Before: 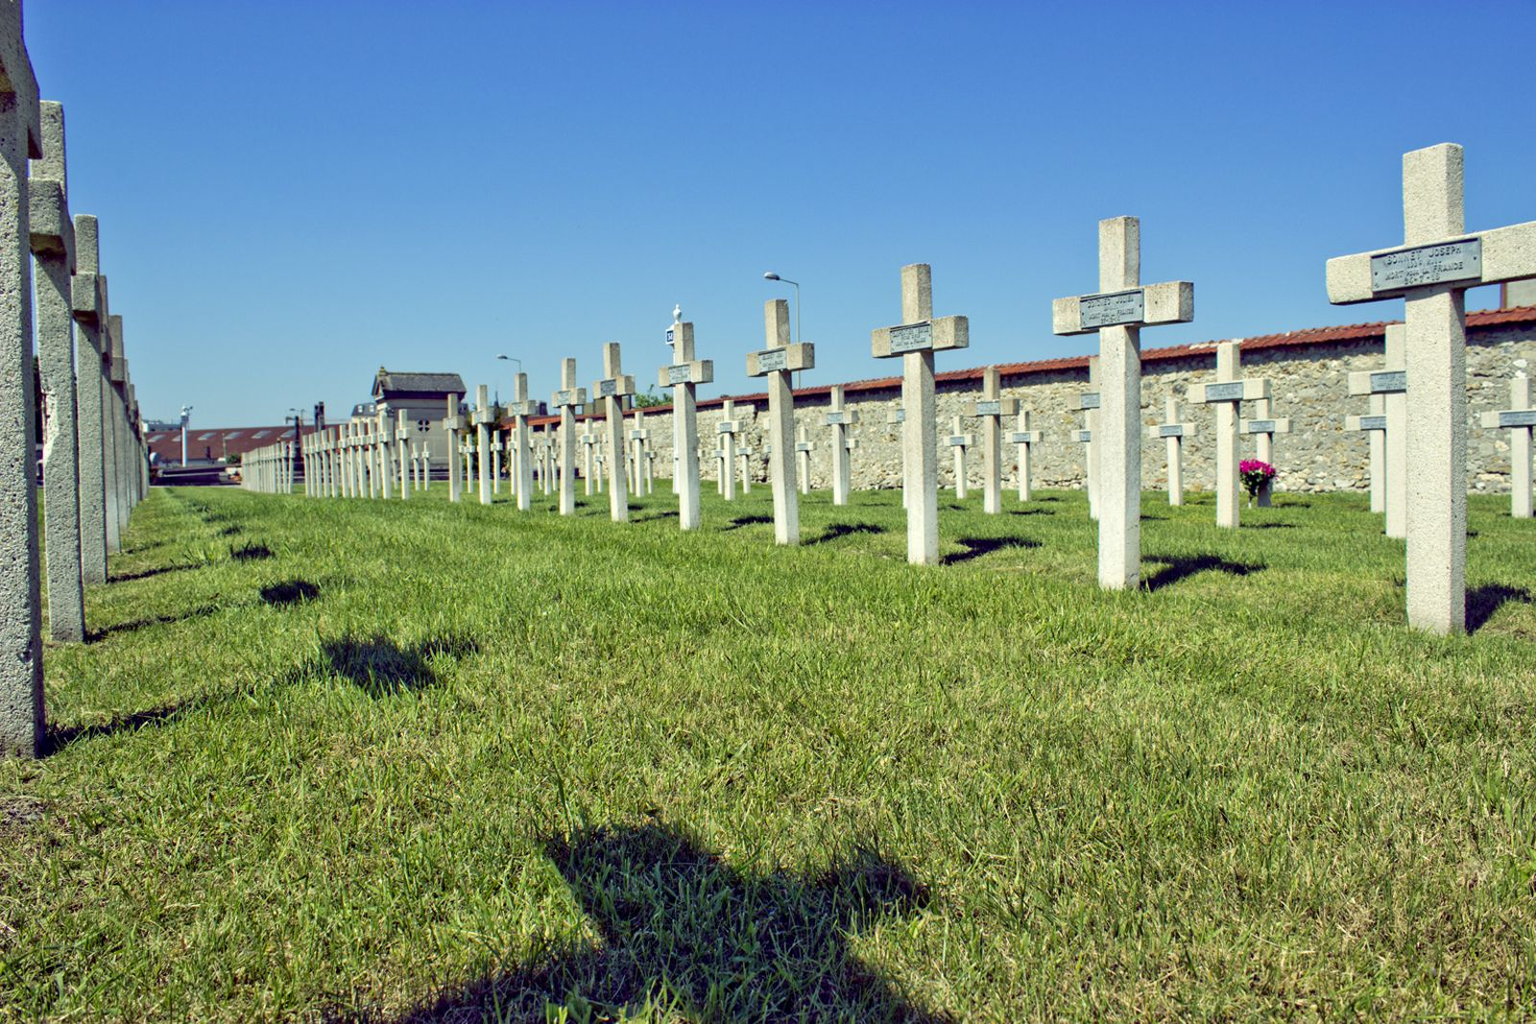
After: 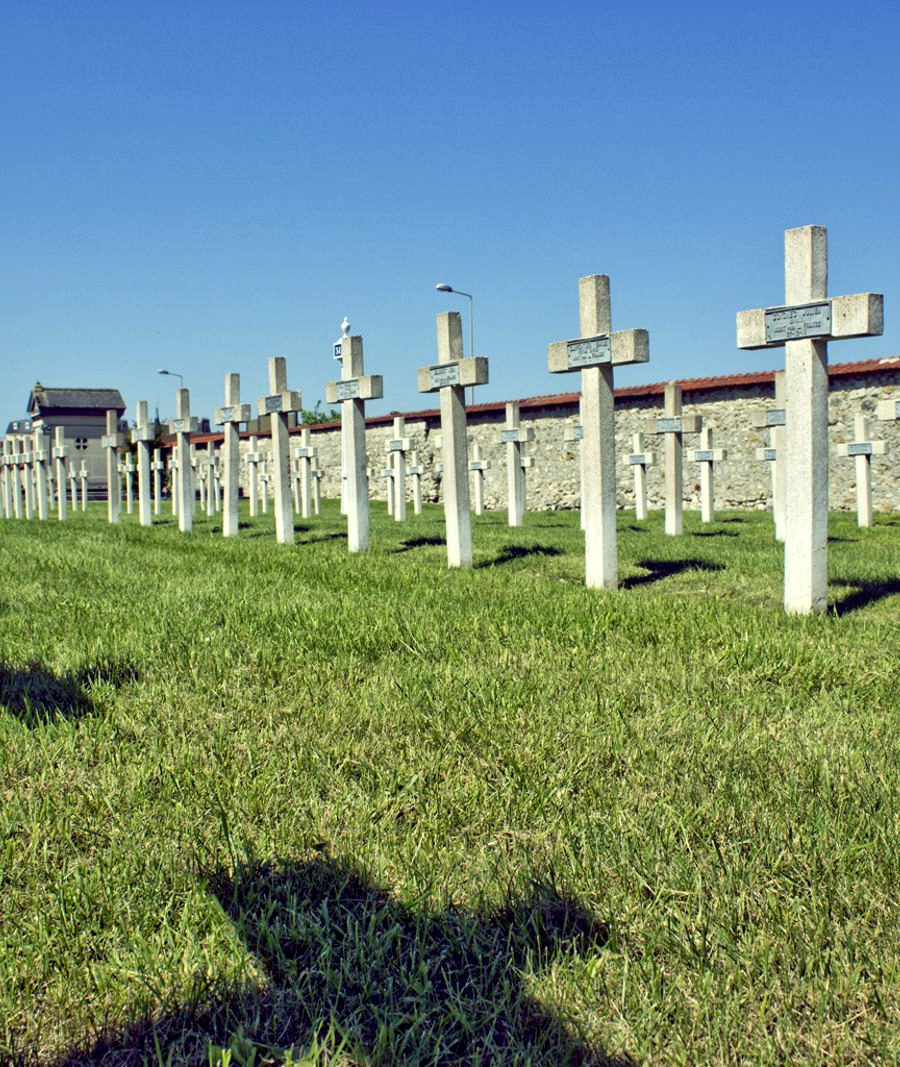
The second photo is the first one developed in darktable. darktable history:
local contrast: mode bilateral grid, contrast 20, coarseness 50, detail 130%, midtone range 0.2
levels: mode automatic, gray 50.8%
crop and rotate: left 22.516%, right 21.234%
